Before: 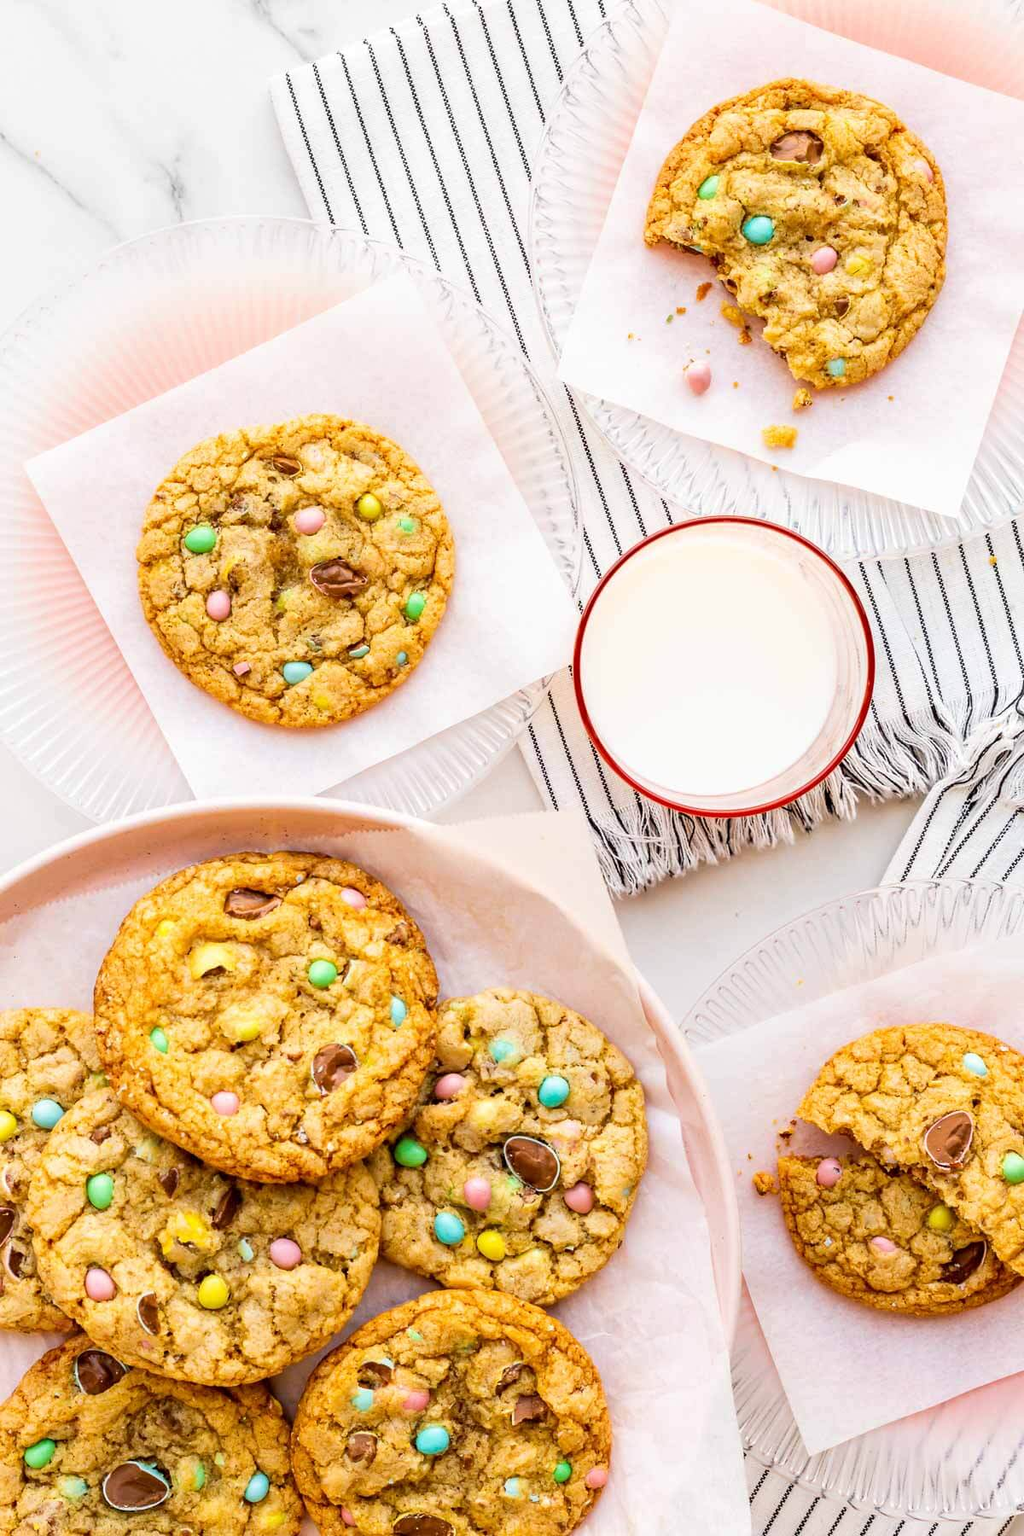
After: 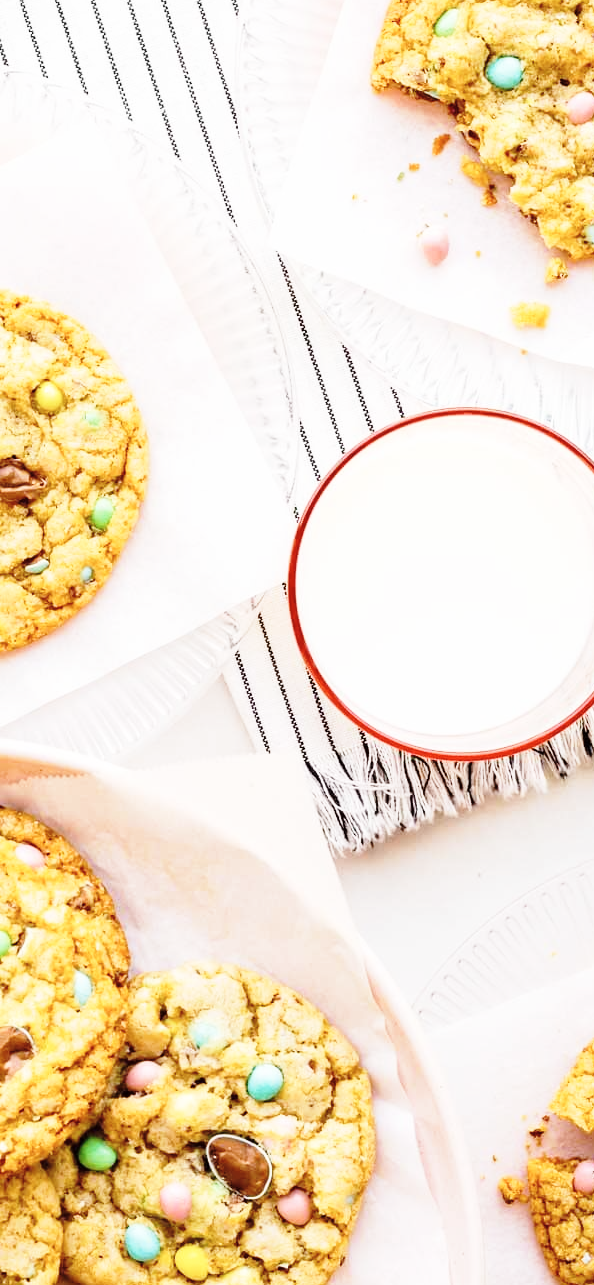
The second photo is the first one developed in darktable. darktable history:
crop: left 32.075%, top 10.976%, right 18.355%, bottom 17.596%
base curve: curves: ch0 [(0, 0) (0.028, 0.03) (0.121, 0.232) (0.46, 0.748) (0.859, 0.968) (1, 1)], preserve colors none
color correction: saturation 0.8
